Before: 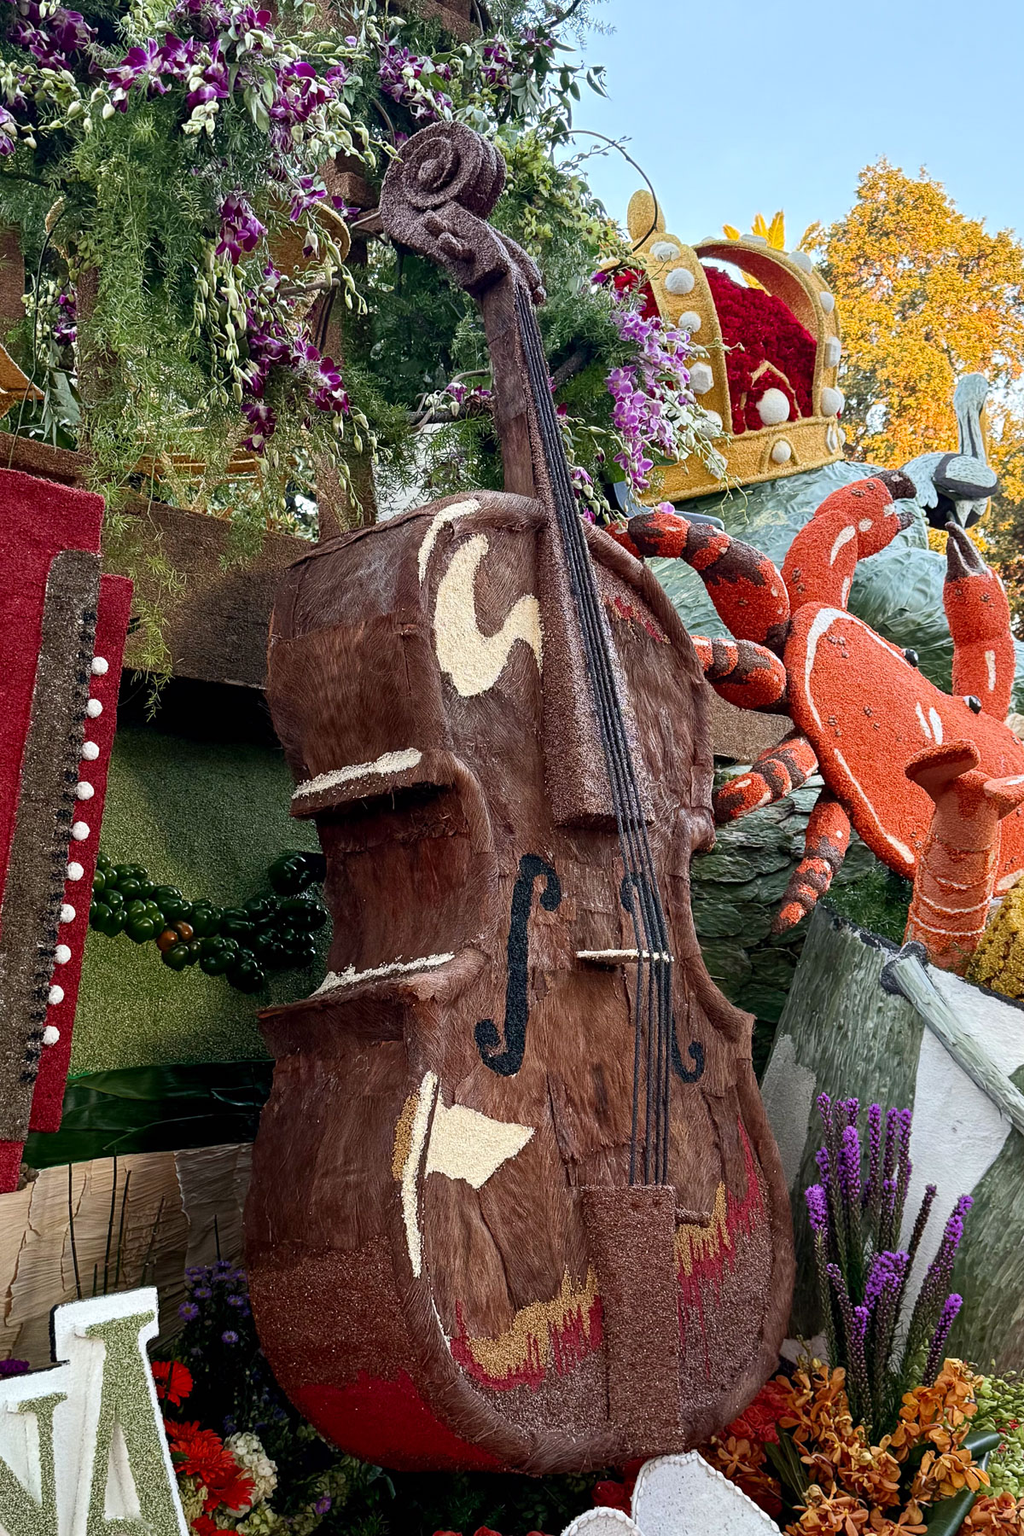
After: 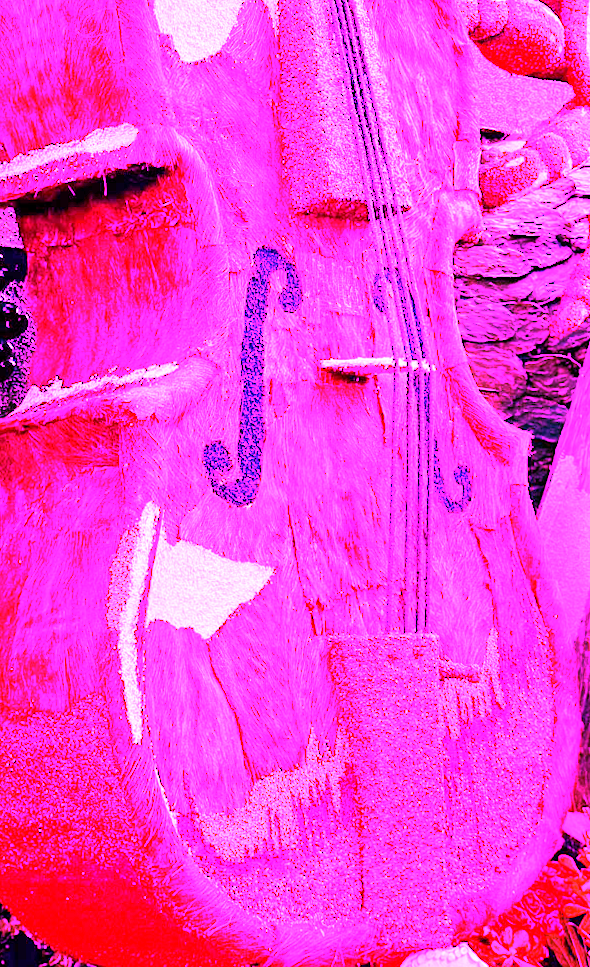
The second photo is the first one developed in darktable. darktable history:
white balance: red 8, blue 8
rotate and perspective: rotation -0.45°, automatic cropping original format, crop left 0.008, crop right 0.992, crop top 0.012, crop bottom 0.988
crop: left 29.672%, top 41.786%, right 20.851%, bottom 3.487%
